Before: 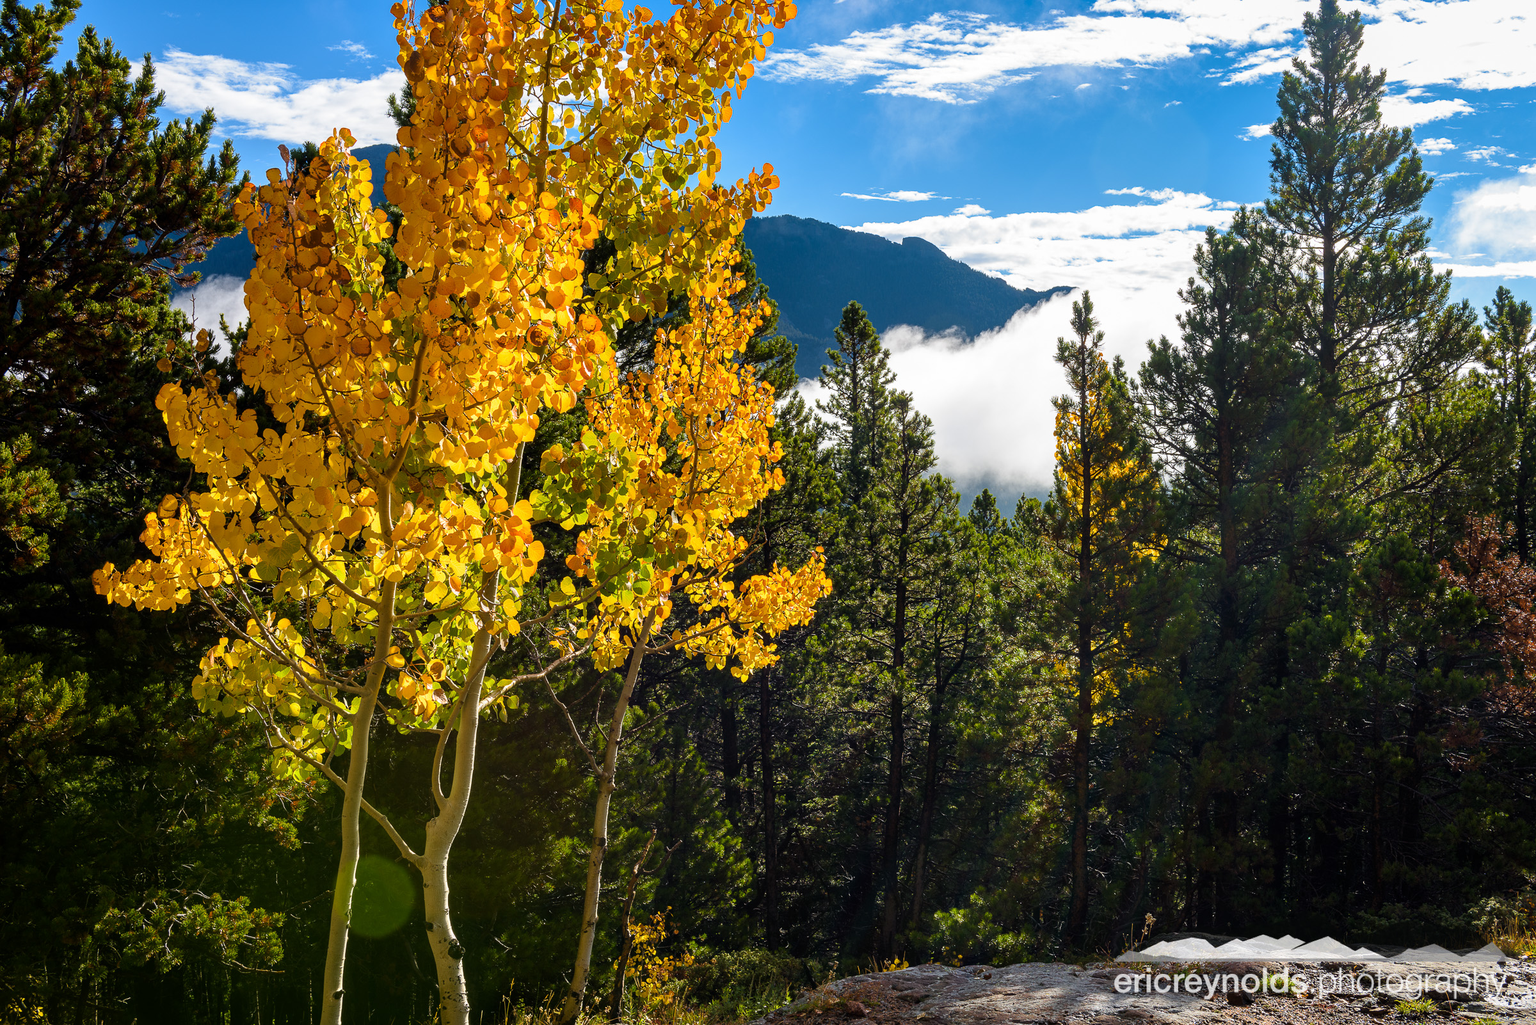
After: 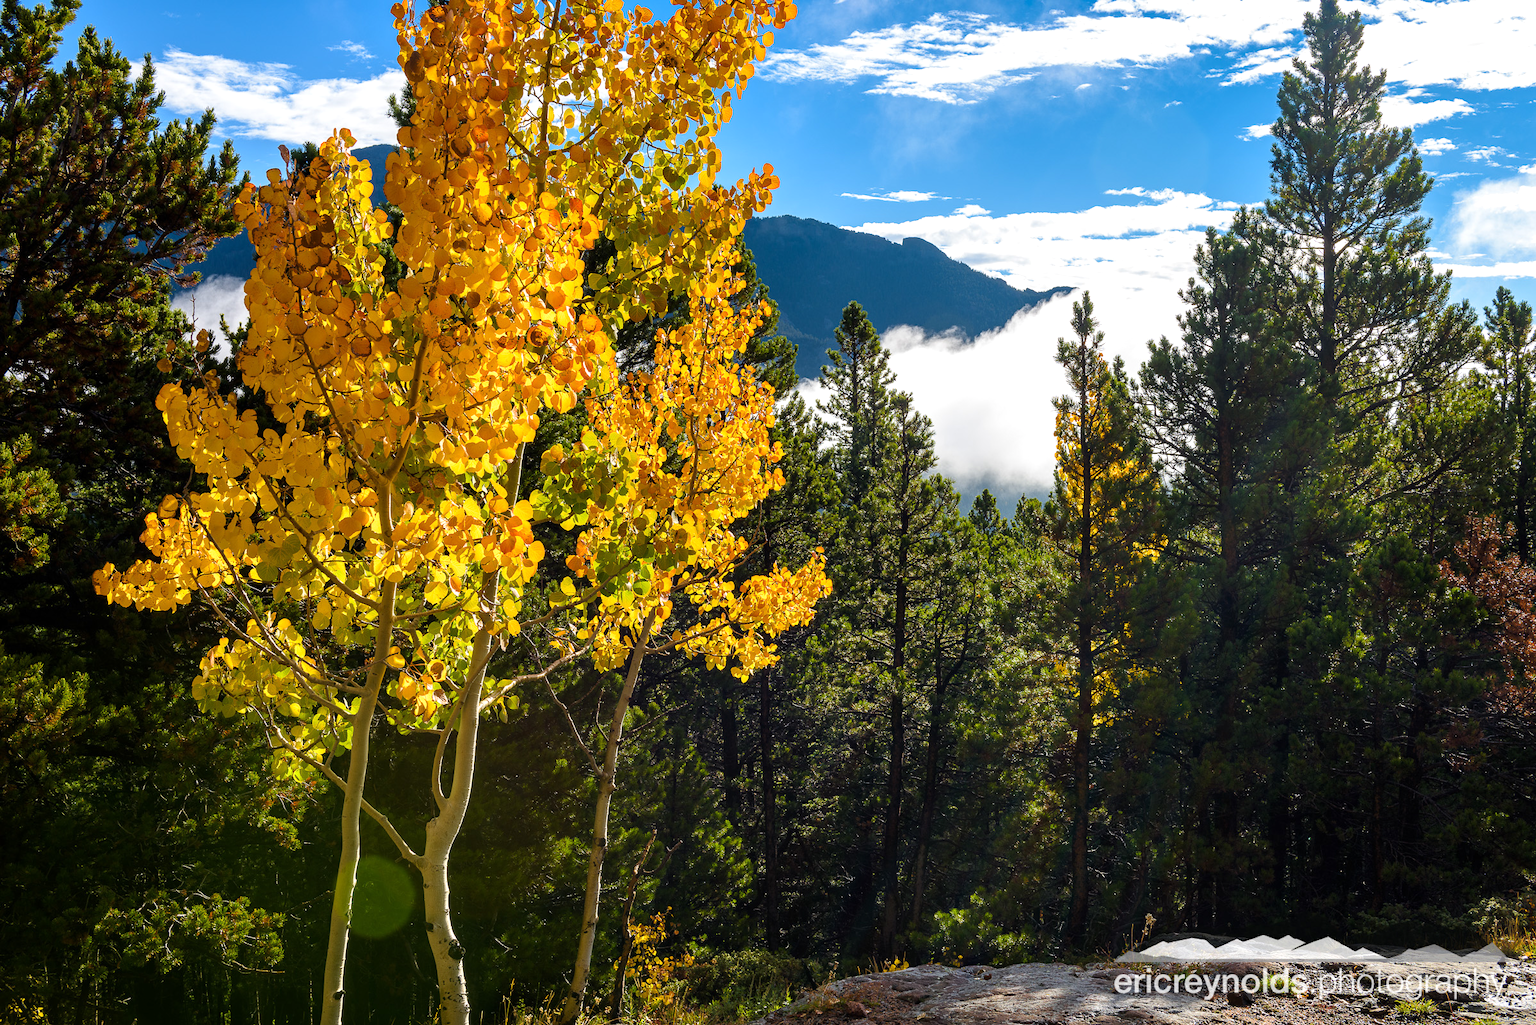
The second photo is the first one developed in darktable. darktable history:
exposure: exposure 0.167 EV, compensate exposure bias true, compensate highlight preservation false
